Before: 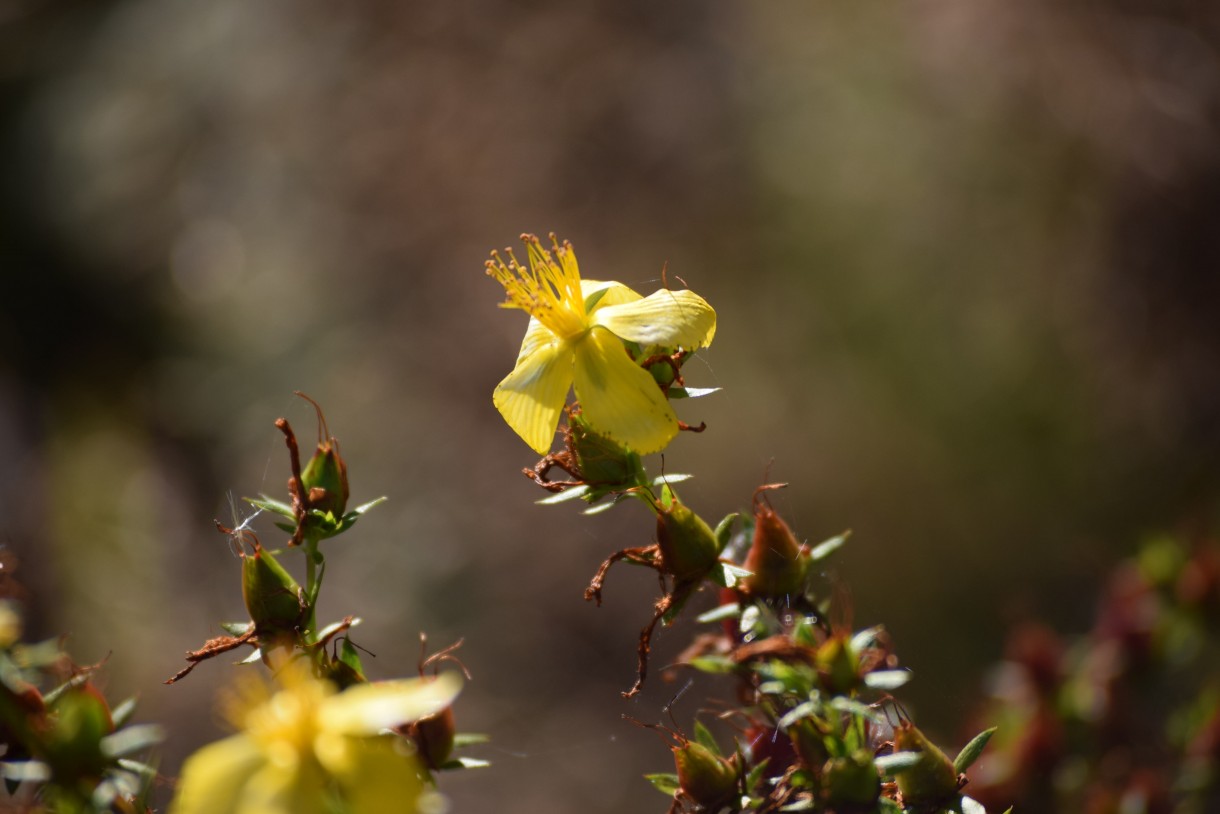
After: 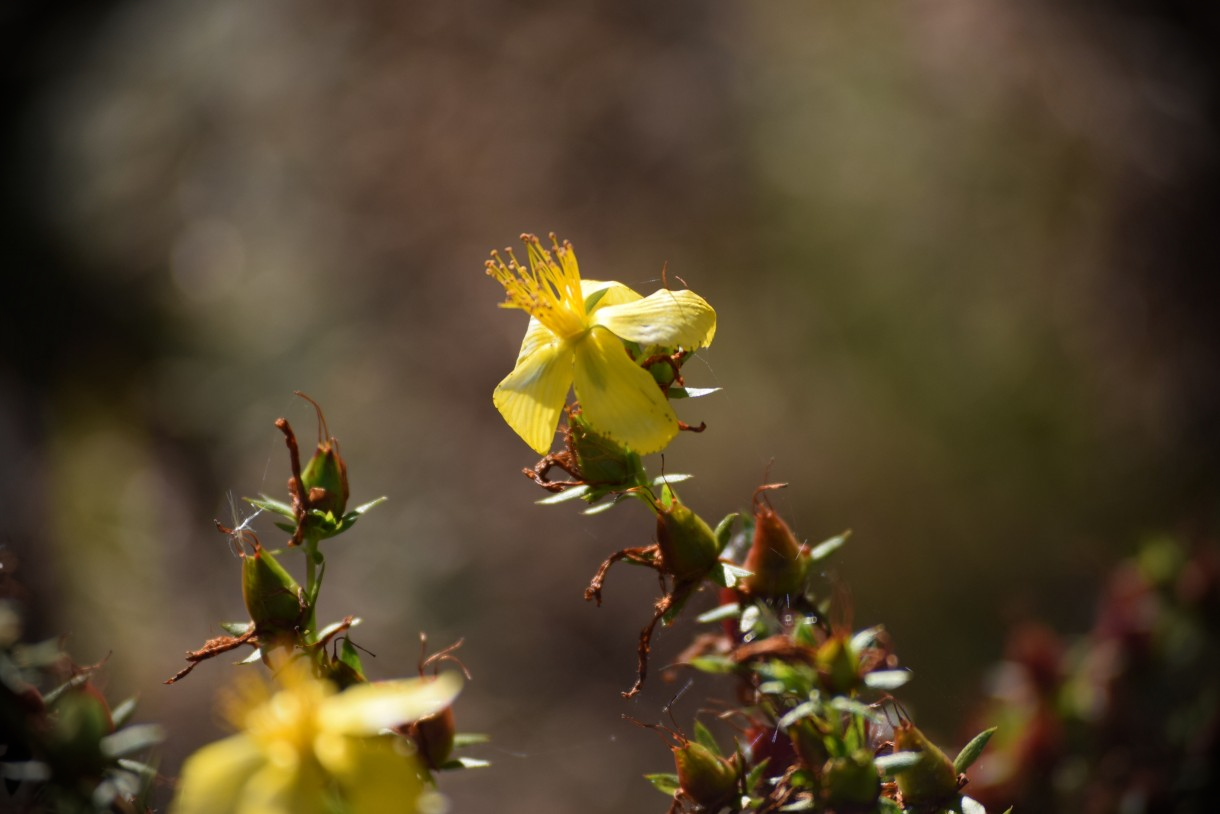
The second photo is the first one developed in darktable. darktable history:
vignetting: fall-off start 88.22%, fall-off radius 25.06%, brightness -0.878
